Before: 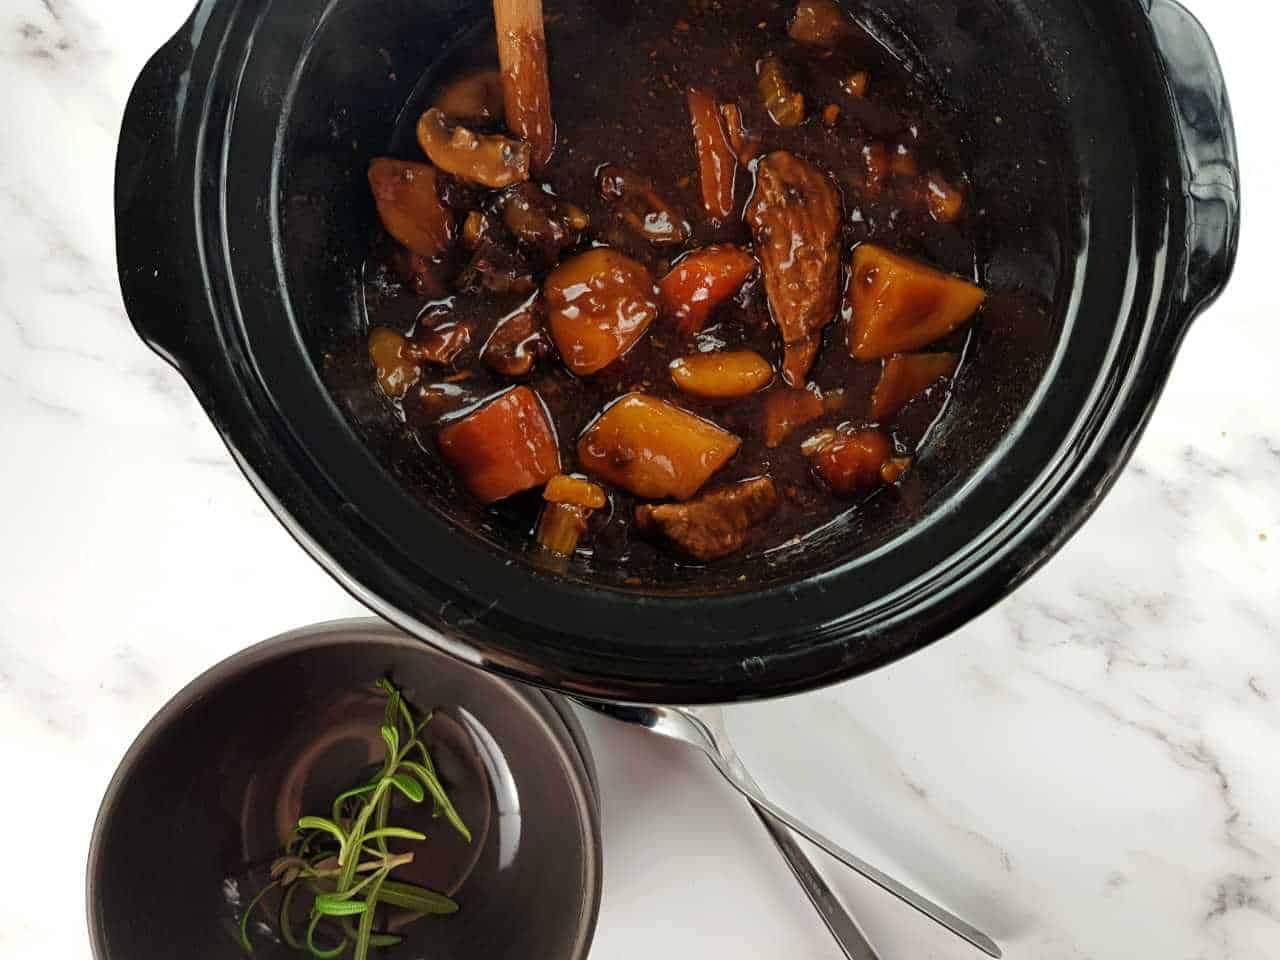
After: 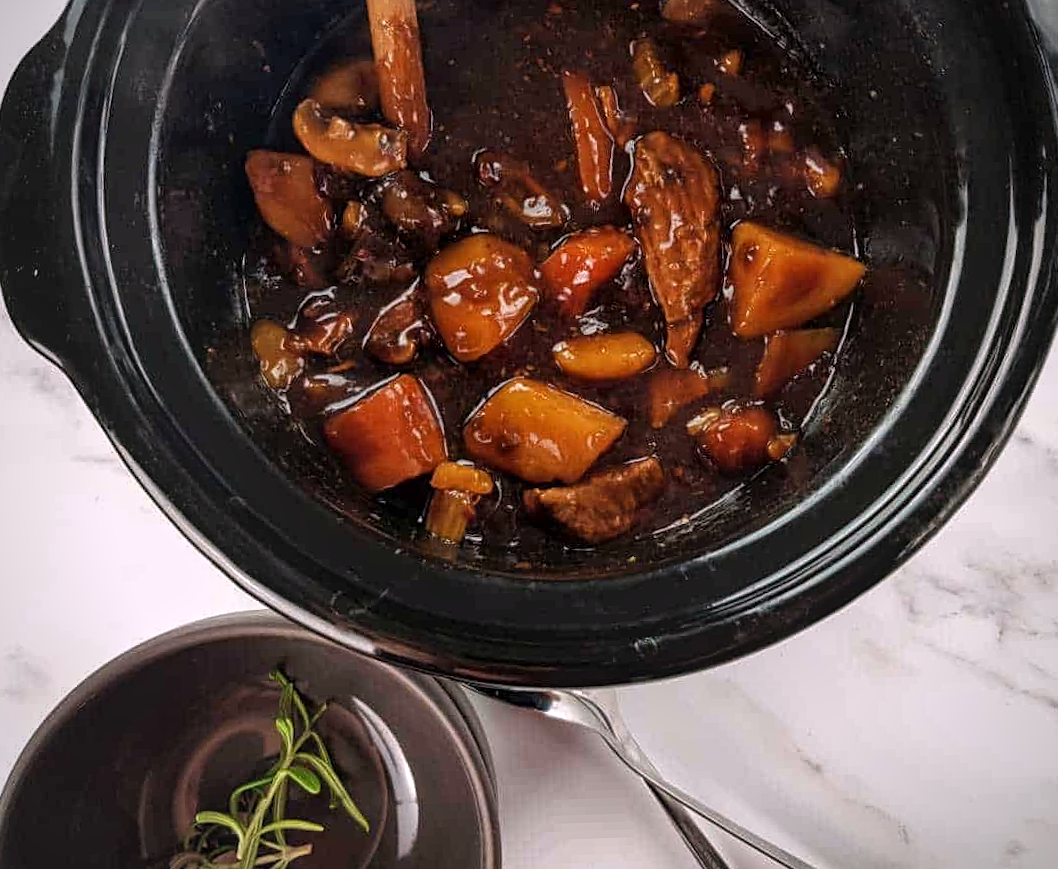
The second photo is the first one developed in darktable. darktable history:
local contrast: on, module defaults
rotate and perspective: rotation -1.77°, lens shift (horizontal) 0.004, automatic cropping off
color correction: highlights b* 3
sharpen: amount 0.2
crop: left 9.929%, top 3.475%, right 9.188%, bottom 9.529%
white balance: red 1.05, blue 1.072
vignetting: fall-off radius 60.92%
